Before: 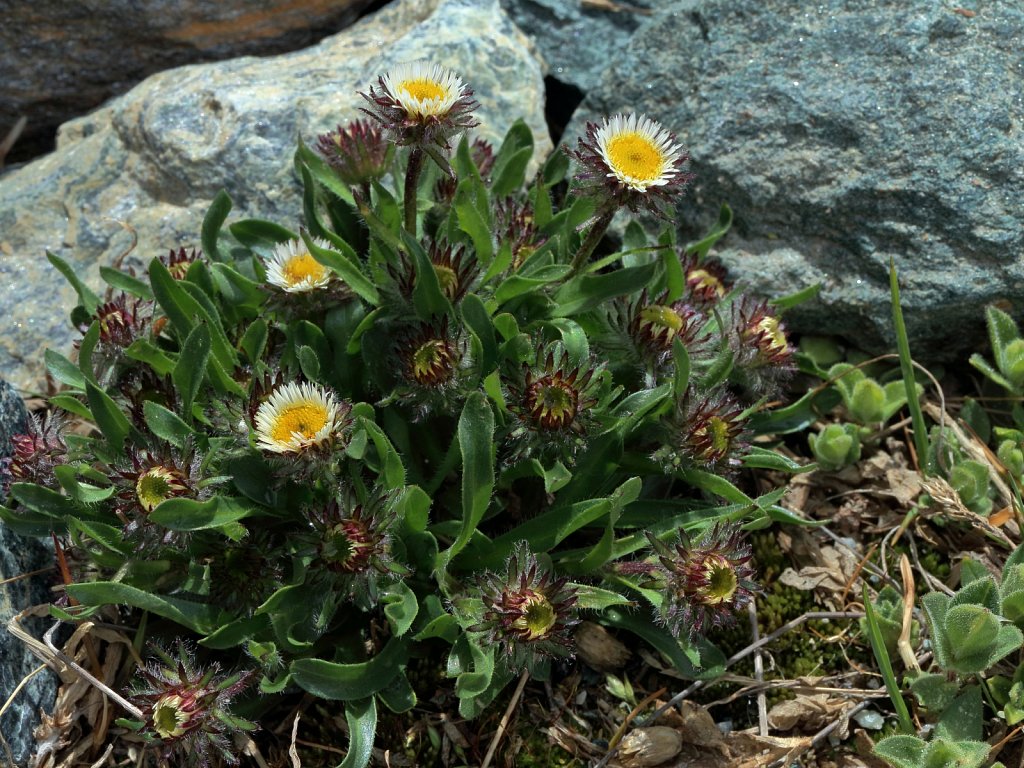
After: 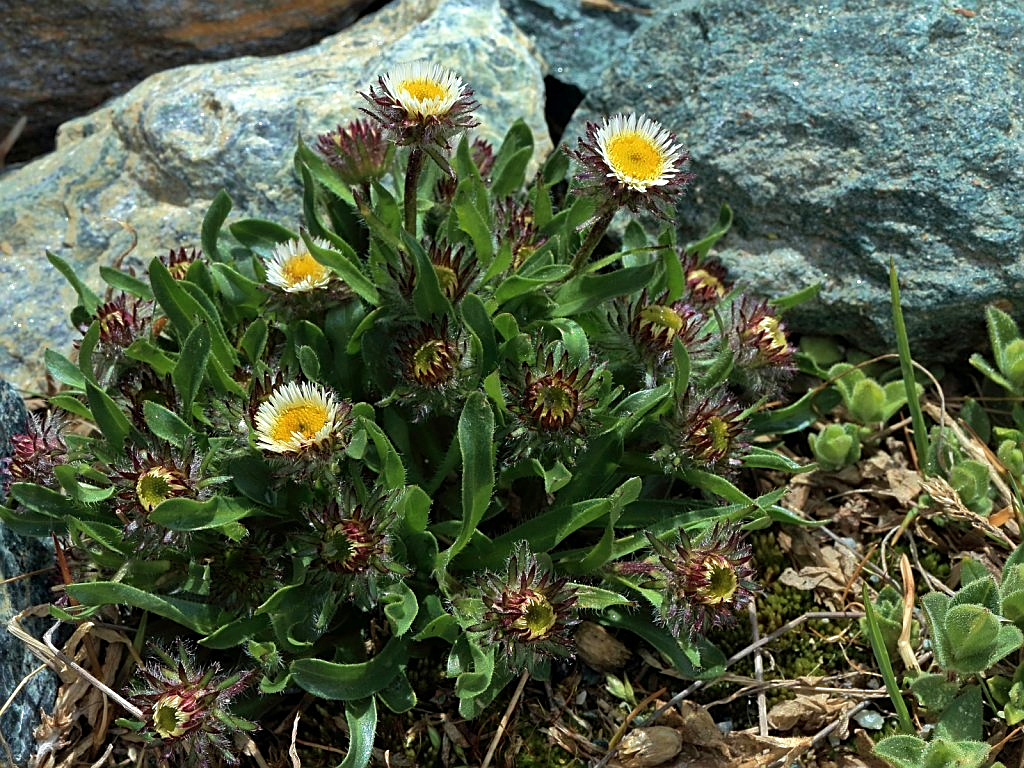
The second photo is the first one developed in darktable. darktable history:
velvia: on, module defaults
exposure: exposure 0.207 EV, compensate highlight preservation false
sharpen: on, module defaults
